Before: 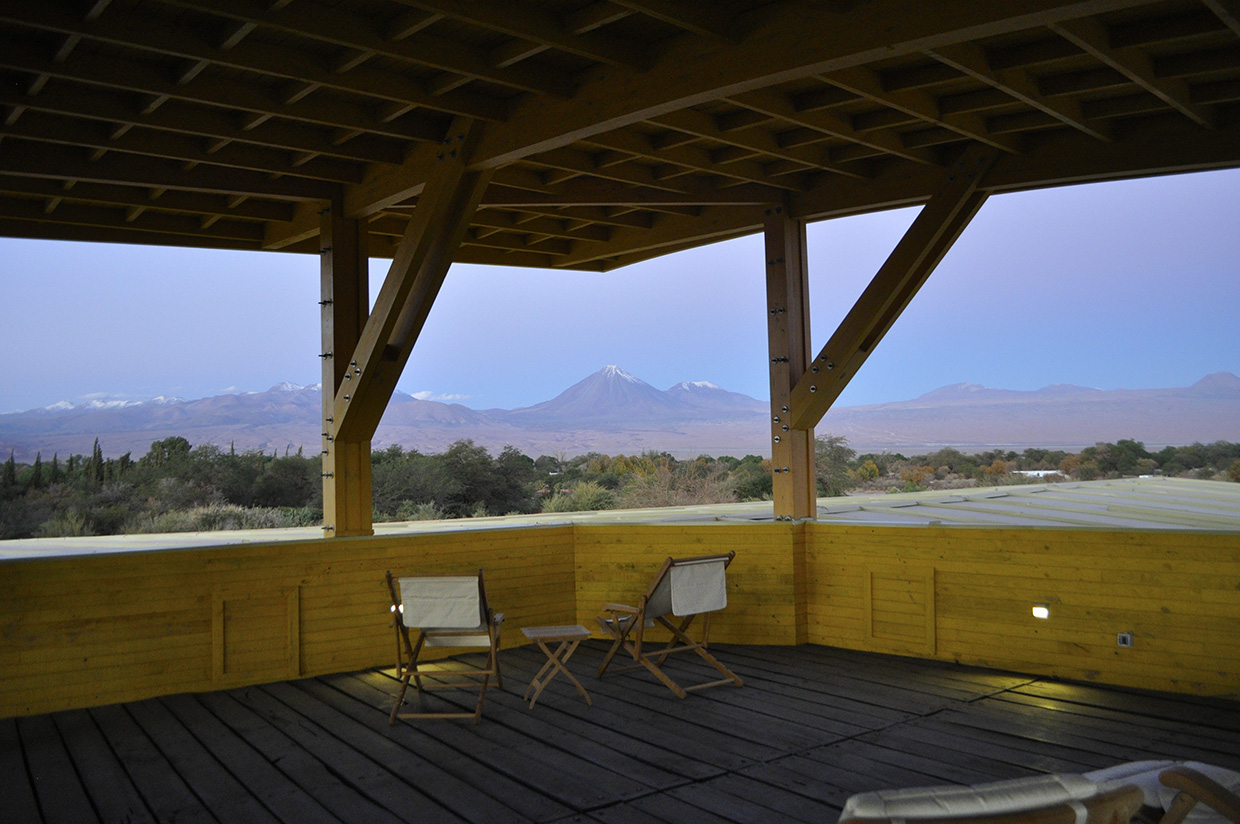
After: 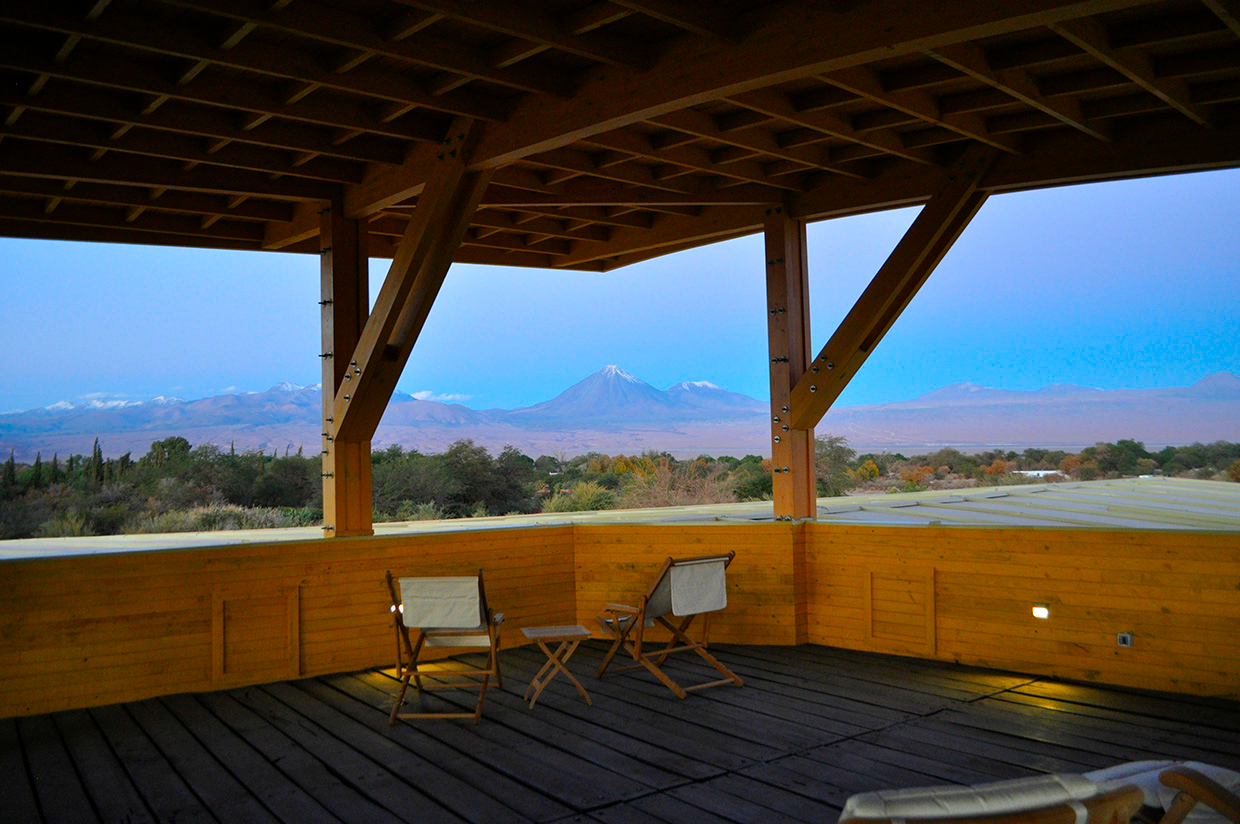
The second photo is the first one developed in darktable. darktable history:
color balance rgb: linear chroma grading › global chroma 14.95%, perceptual saturation grading › global saturation -2.909%, perceptual saturation grading › shadows -2.068%
color zones: curves: ch1 [(0.24, 0.629) (0.75, 0.5)]; ch2 [(0.255, 0.454) (0.745, 0.491)]
